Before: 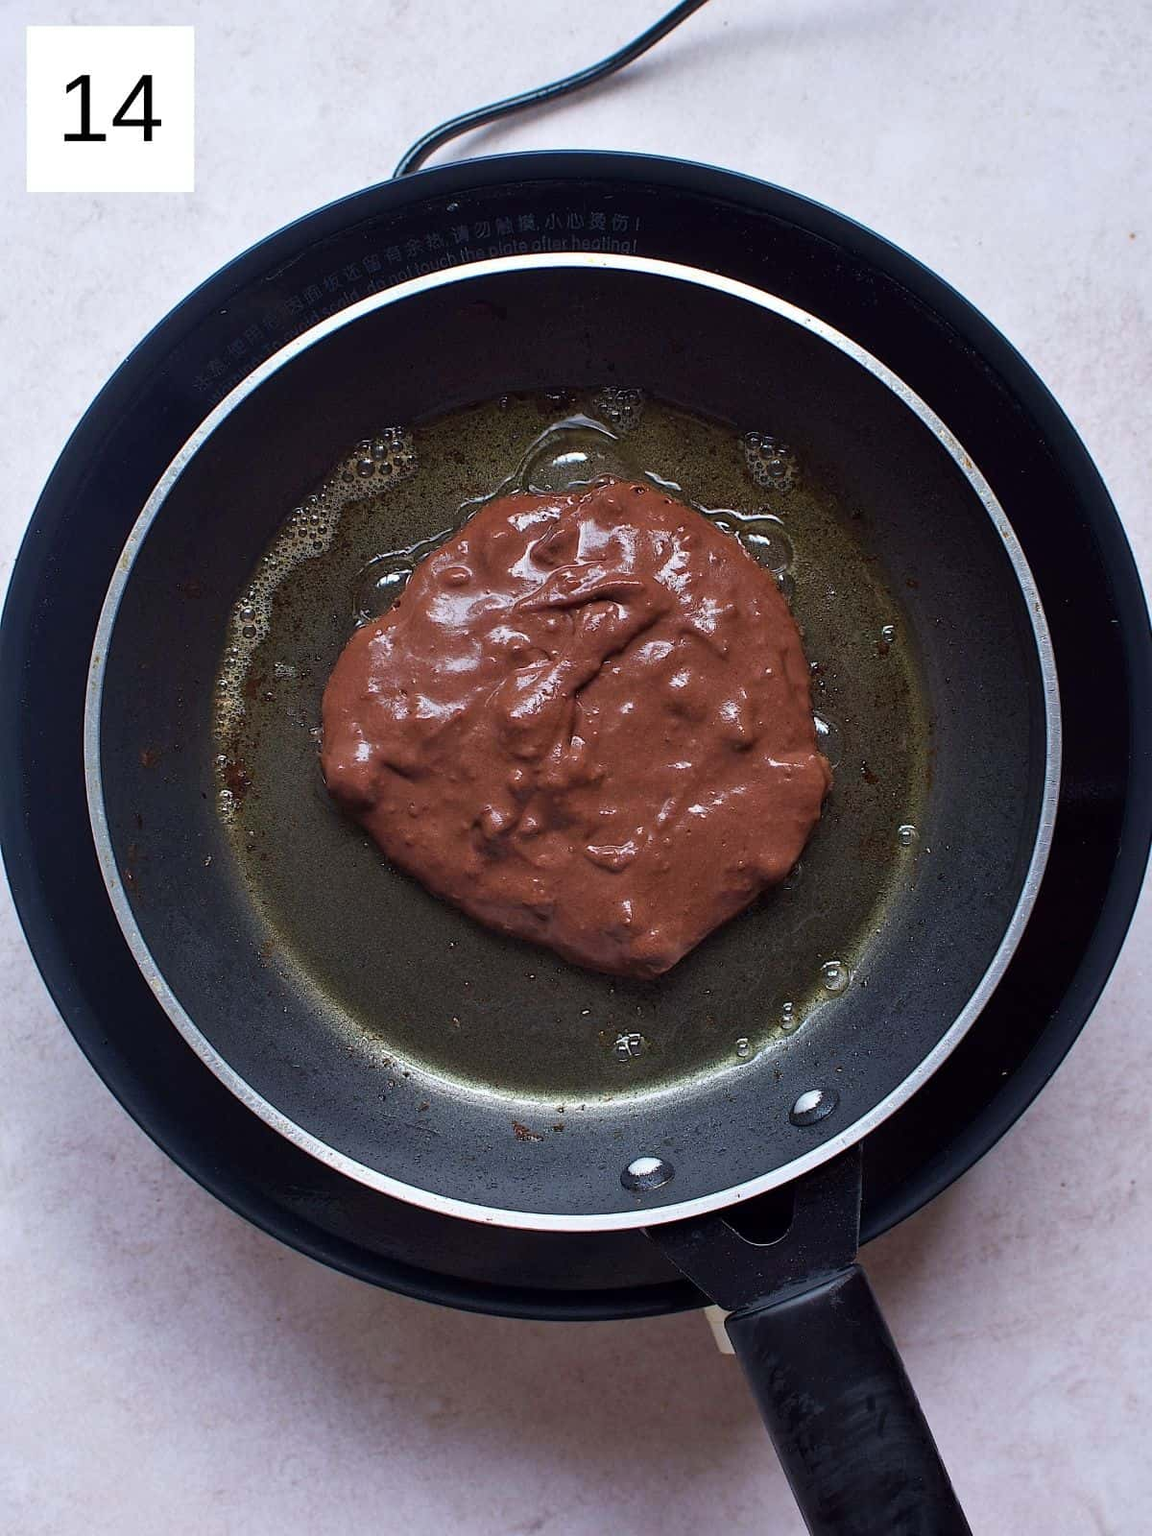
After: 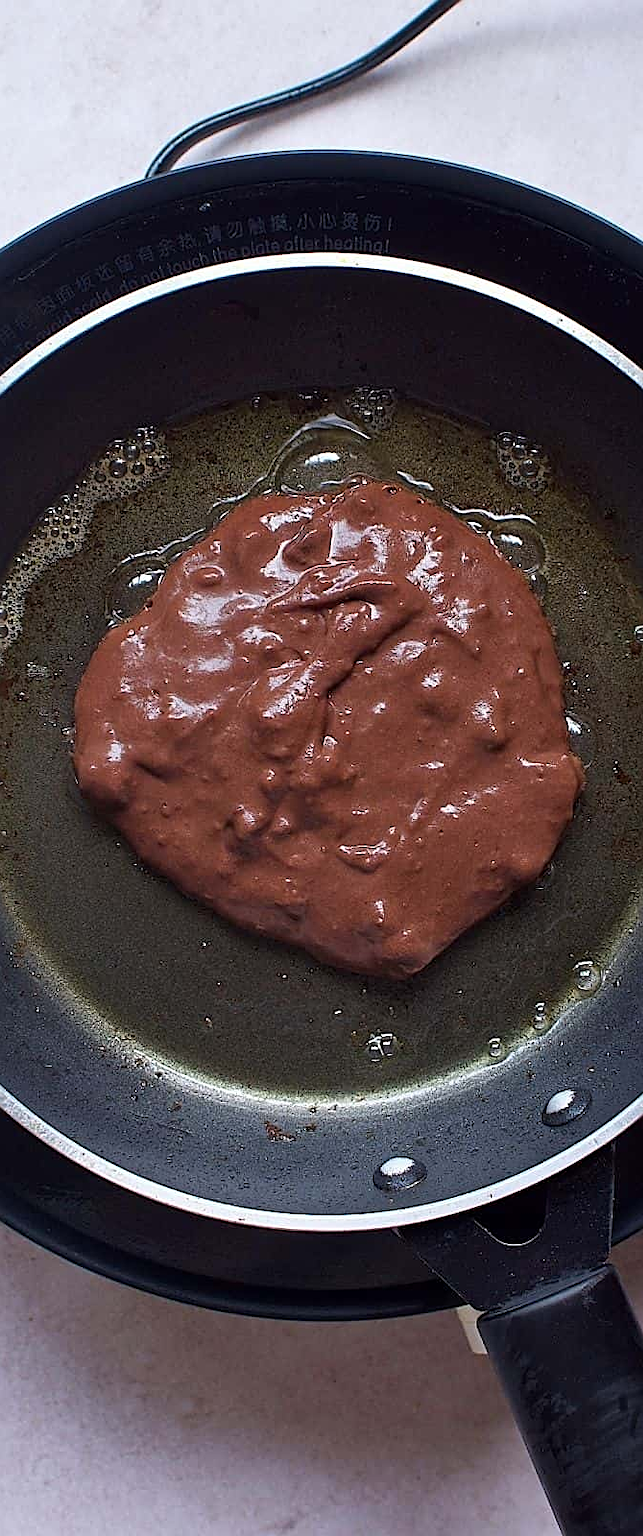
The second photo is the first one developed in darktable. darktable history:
crop: left 21.506%, right 22.601%
sharpen: on, module defaults
